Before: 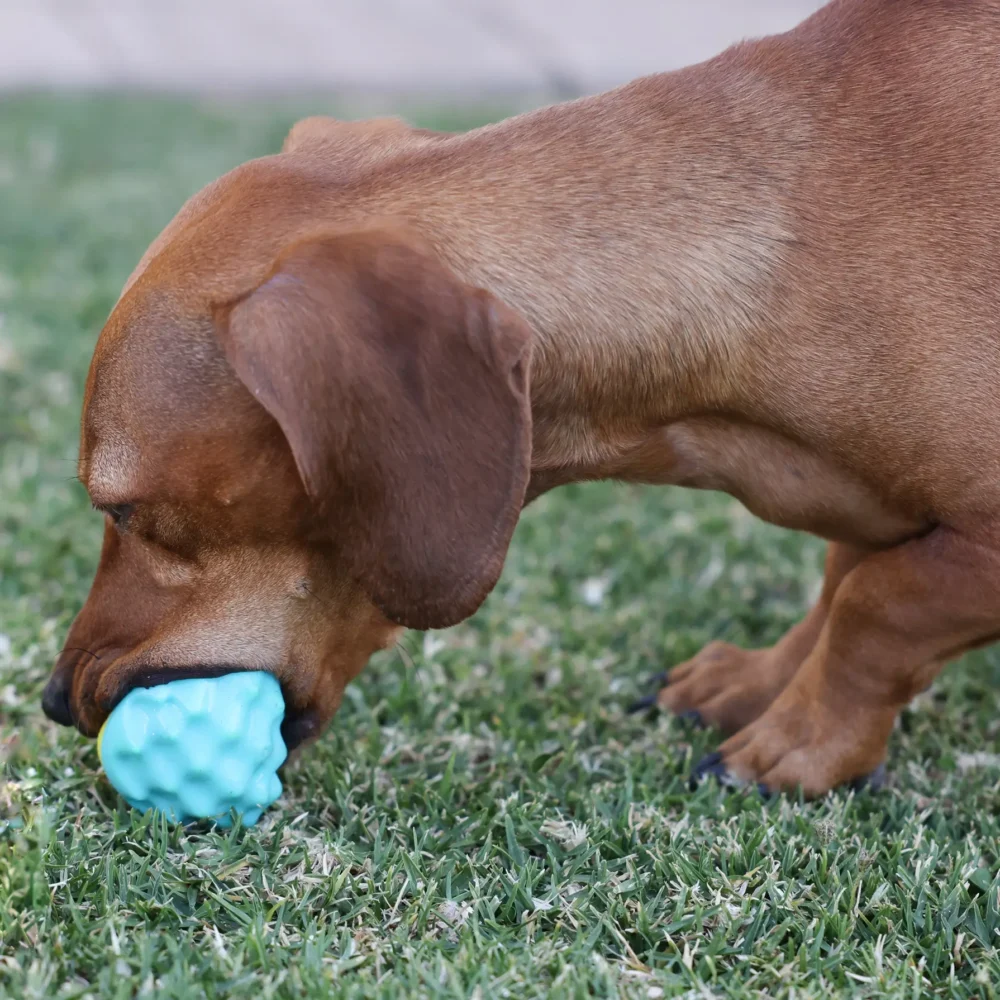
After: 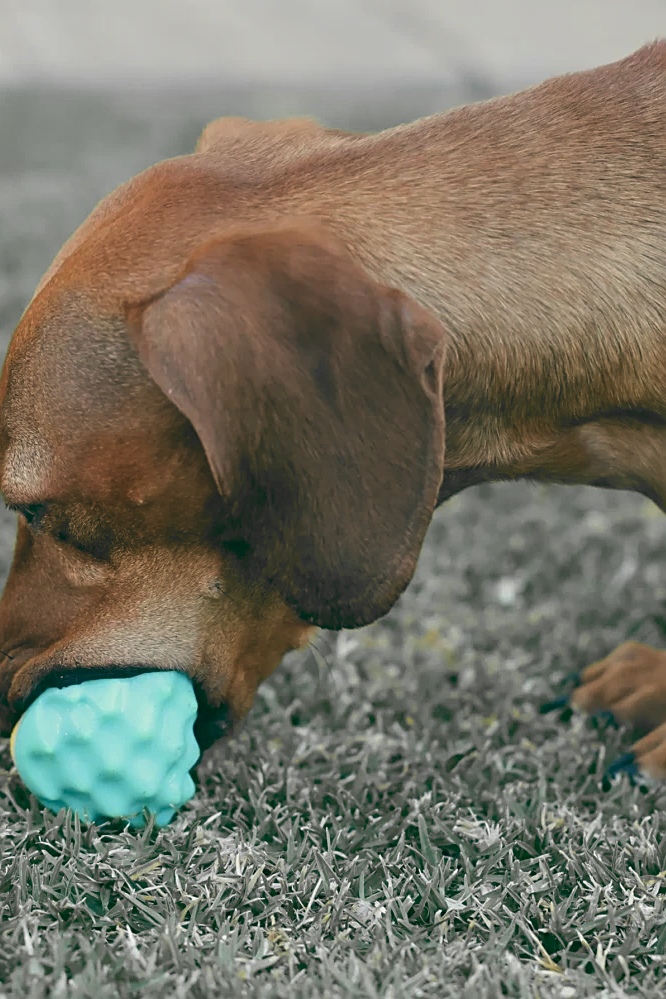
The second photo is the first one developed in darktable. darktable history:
crop and rotate: left 8.786%, right 24.548%
color balance: lift [1.005, 0.99, 1.007, 1.01], gamma [1, 1.034, 1.032, 0.966], gain [0.873, 1.055, 1.067, 0.933]
sharpen: on, module defaults
color zones: curves: ch1 [(0.29, 0.492) (0.373, 0.185) (0.509, 0.481)]; ch2 [(0.25, 0.462) (0.749, 0.457)], mix 40.67%
